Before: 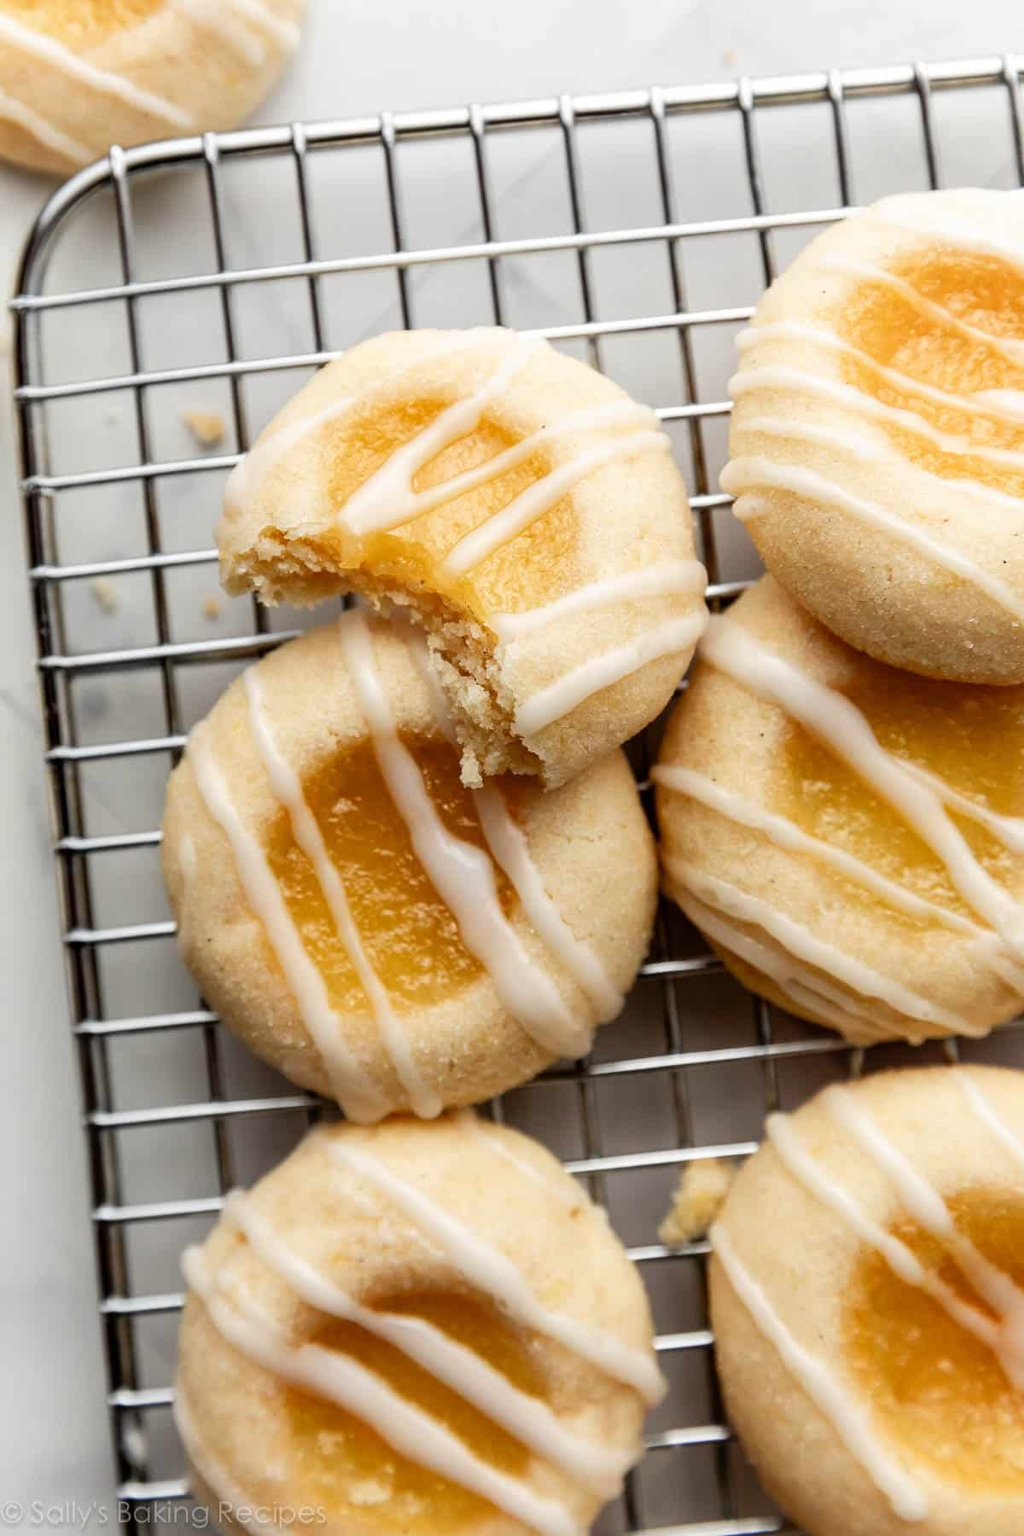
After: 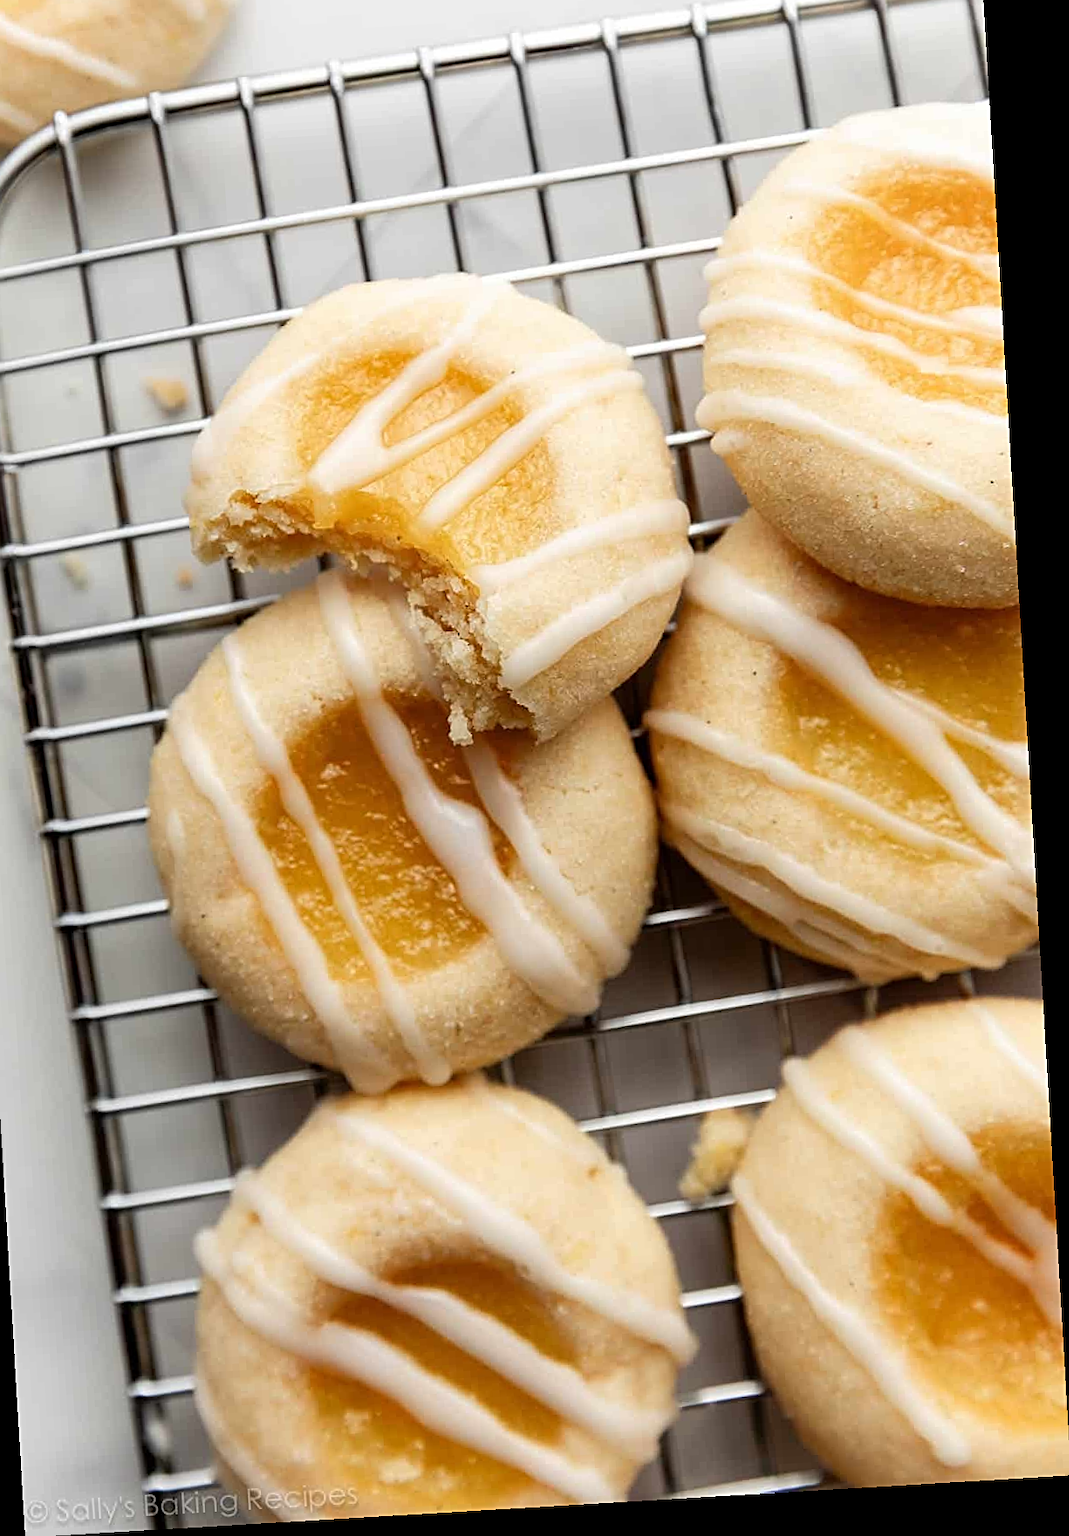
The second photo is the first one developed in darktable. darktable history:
sharpen: on, module defaults
crop and rotate: angle 3.4°, left 5.962%, top 5.711%
